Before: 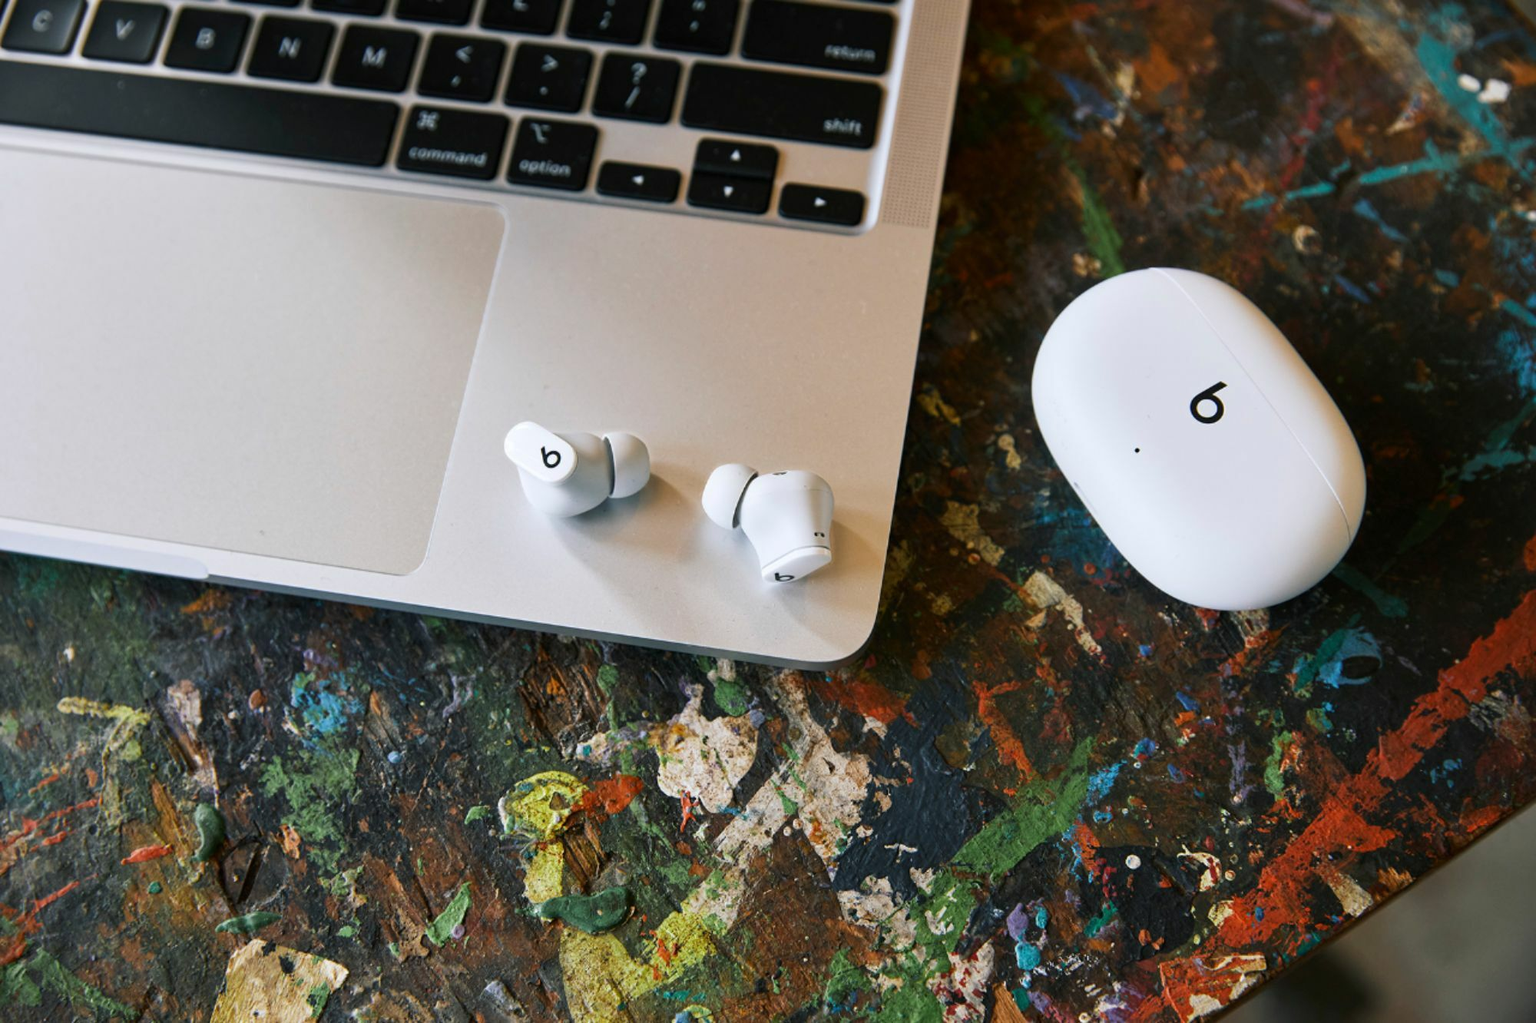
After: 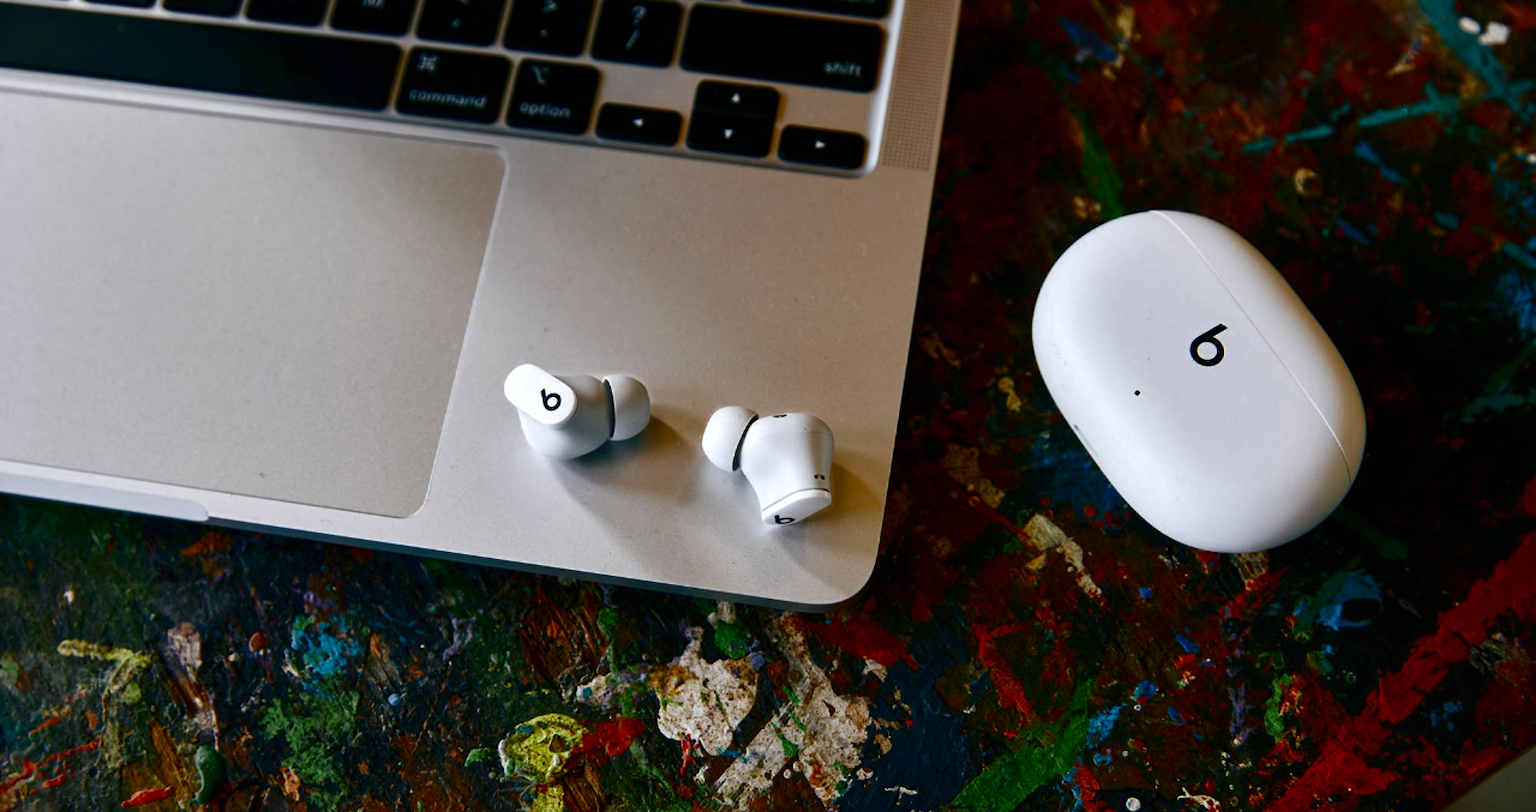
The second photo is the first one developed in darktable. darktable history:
shadows and highlights: shadows 25.18, highlights -25.15
color balance rgb: perceptual saturation grading › global saturation 19.717%, perceptual saturation grading › highlights -25.015%, perceptual saturation grading › shadows 50.185%, global vibrance 9.736%
exposure: exposure 0.129 EV, compensate highlight preservation false
crop and rotate: top 5.661%, bottom 14.847%
tone equalizer: mask exposure compensation -0.506 EV
contrast brightness saturation: brightness -0.507
